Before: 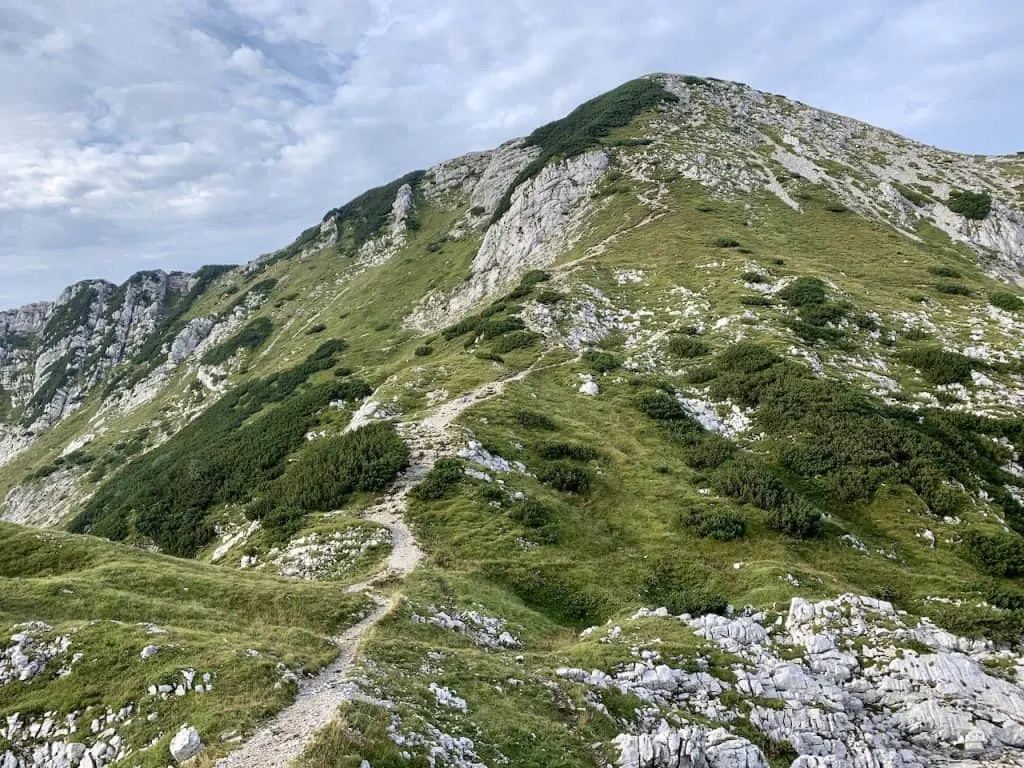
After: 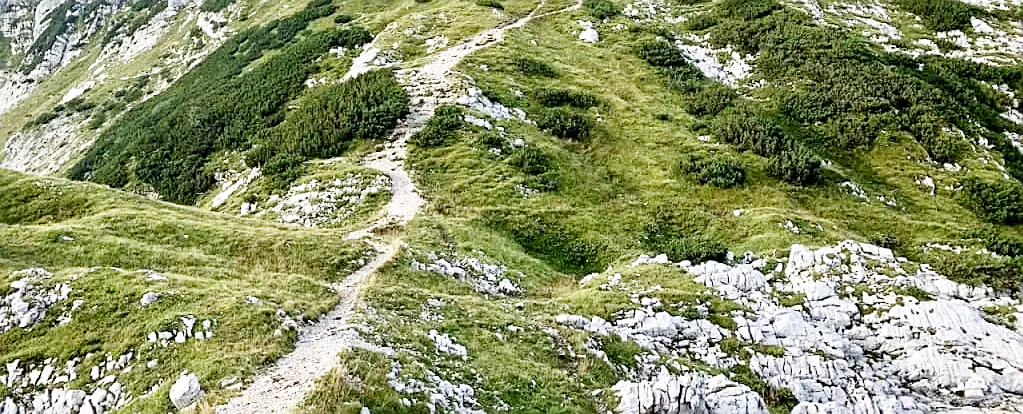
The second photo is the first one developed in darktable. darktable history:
crop and rotate: top 46.056%, right 0.027%
sharpen: on, module defaults
base curve: curves: ch0 [(0, 0) (0.005, 0.002) (0.15, 0.3) (0.4, 0.7) (0.75, 0.95) (1, 1)], preserve colors none
